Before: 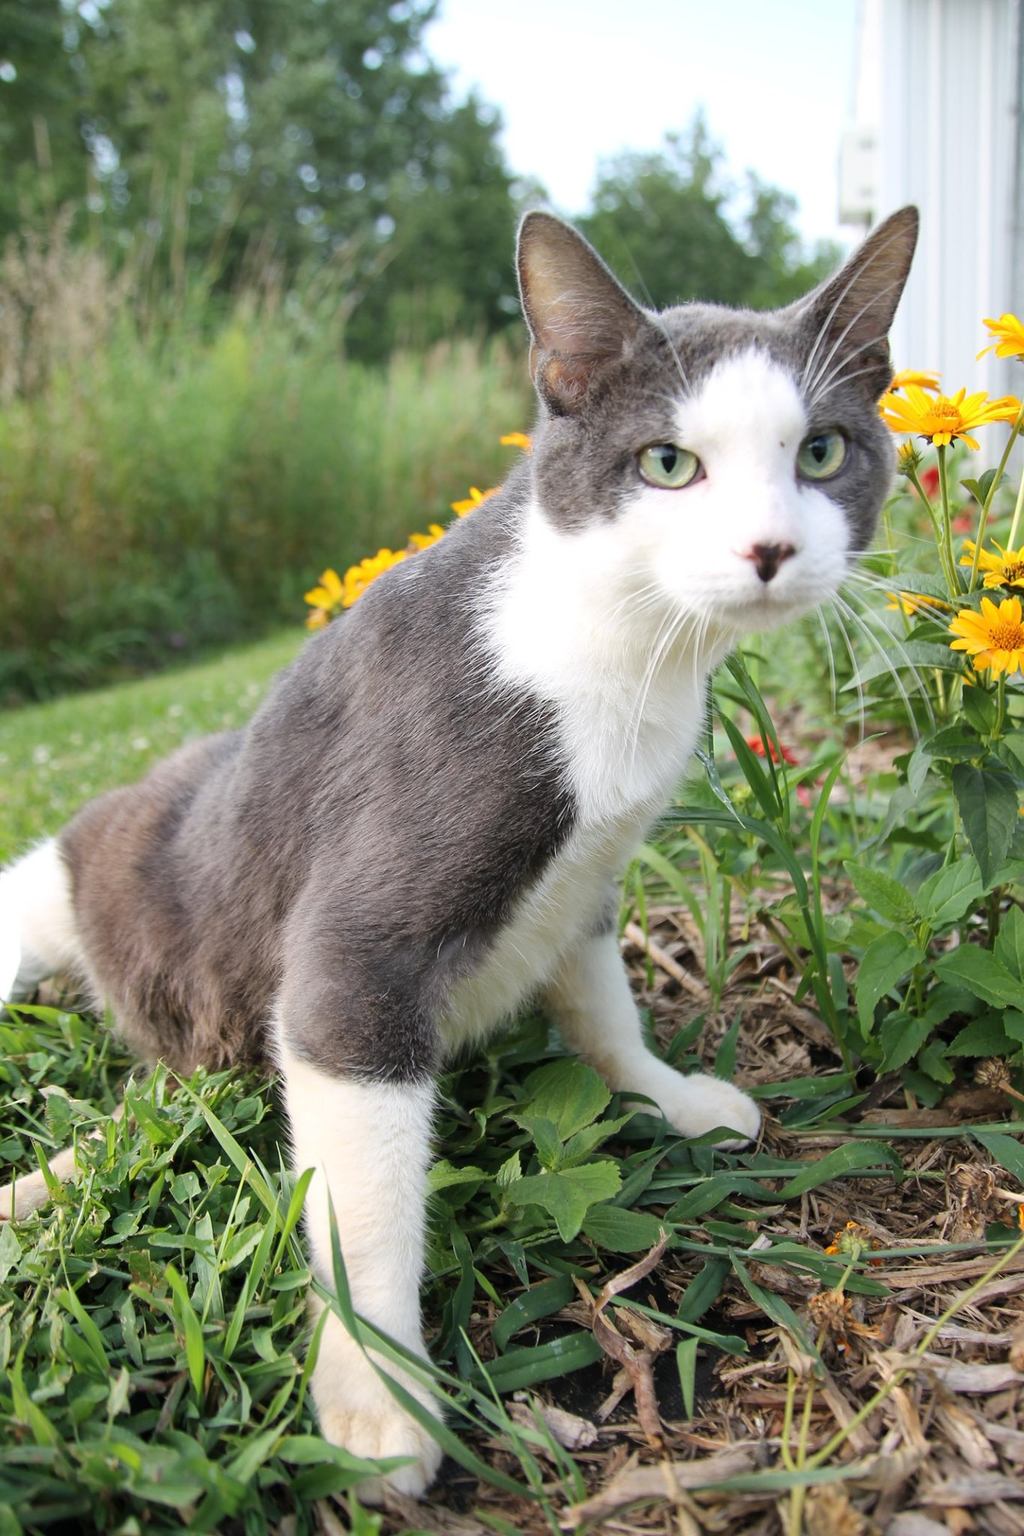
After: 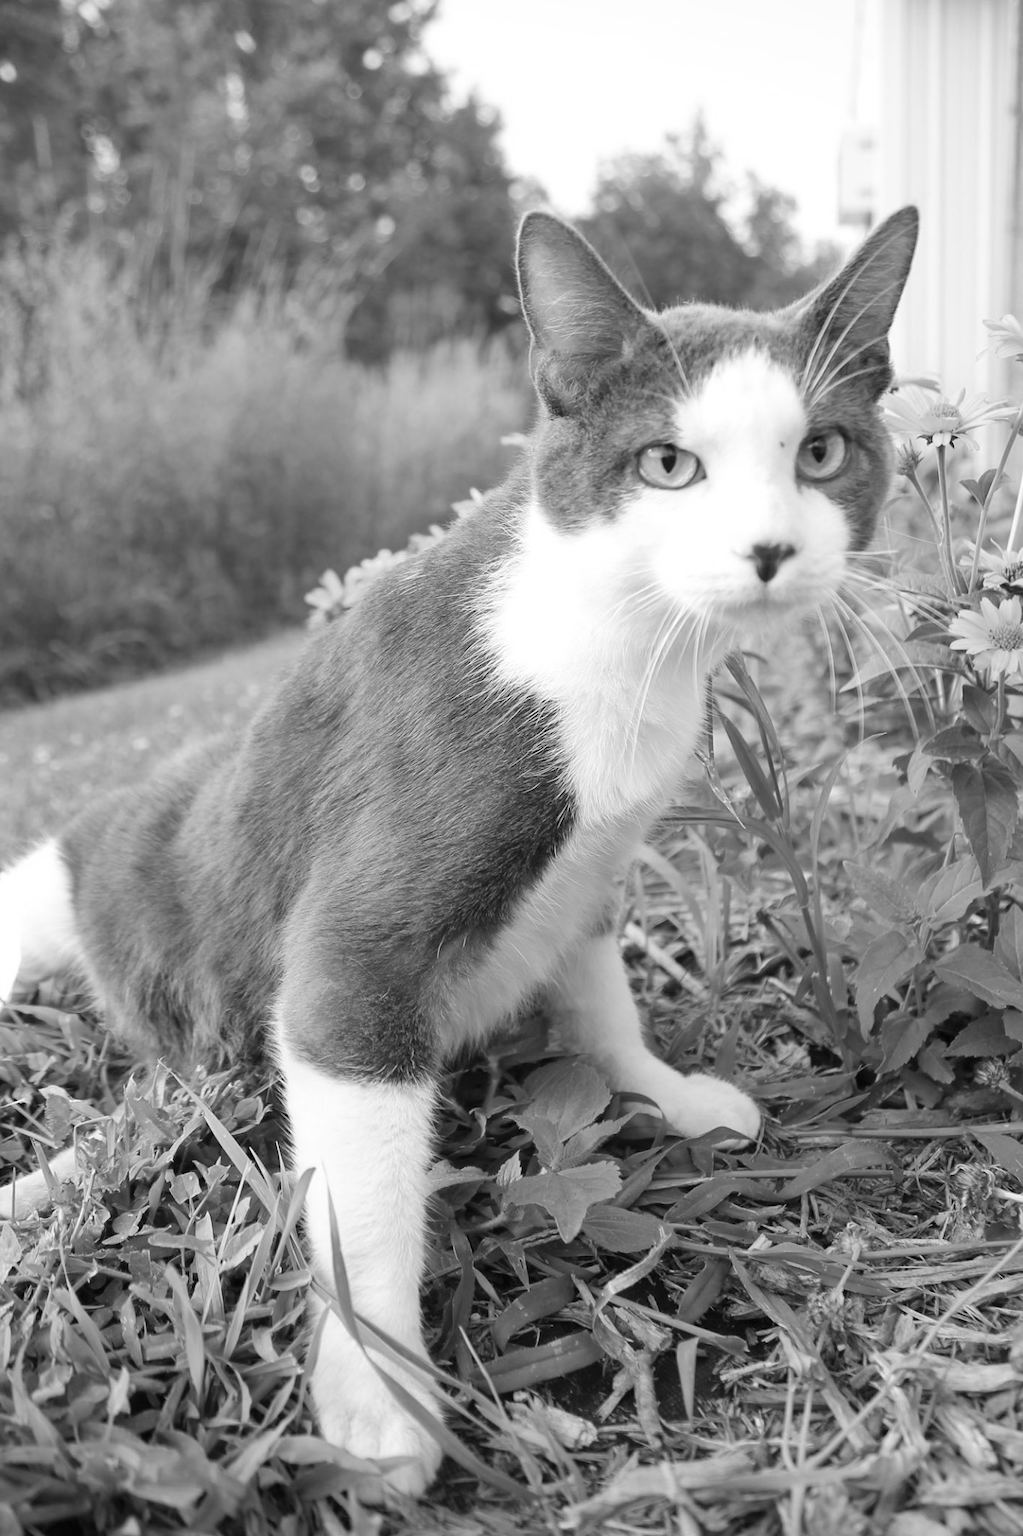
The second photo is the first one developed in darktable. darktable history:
monochrome: on, module defaults
contrast brightness saturation: brightness 0.09, saturation 0.19
